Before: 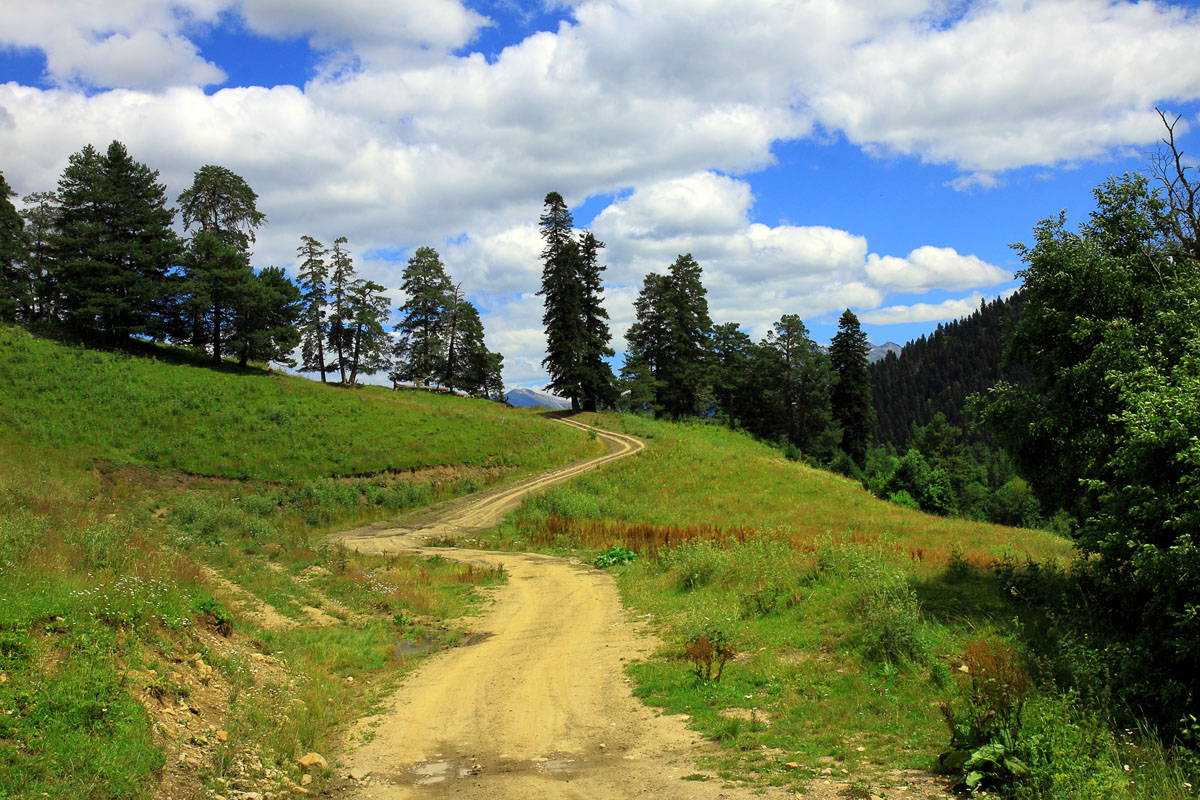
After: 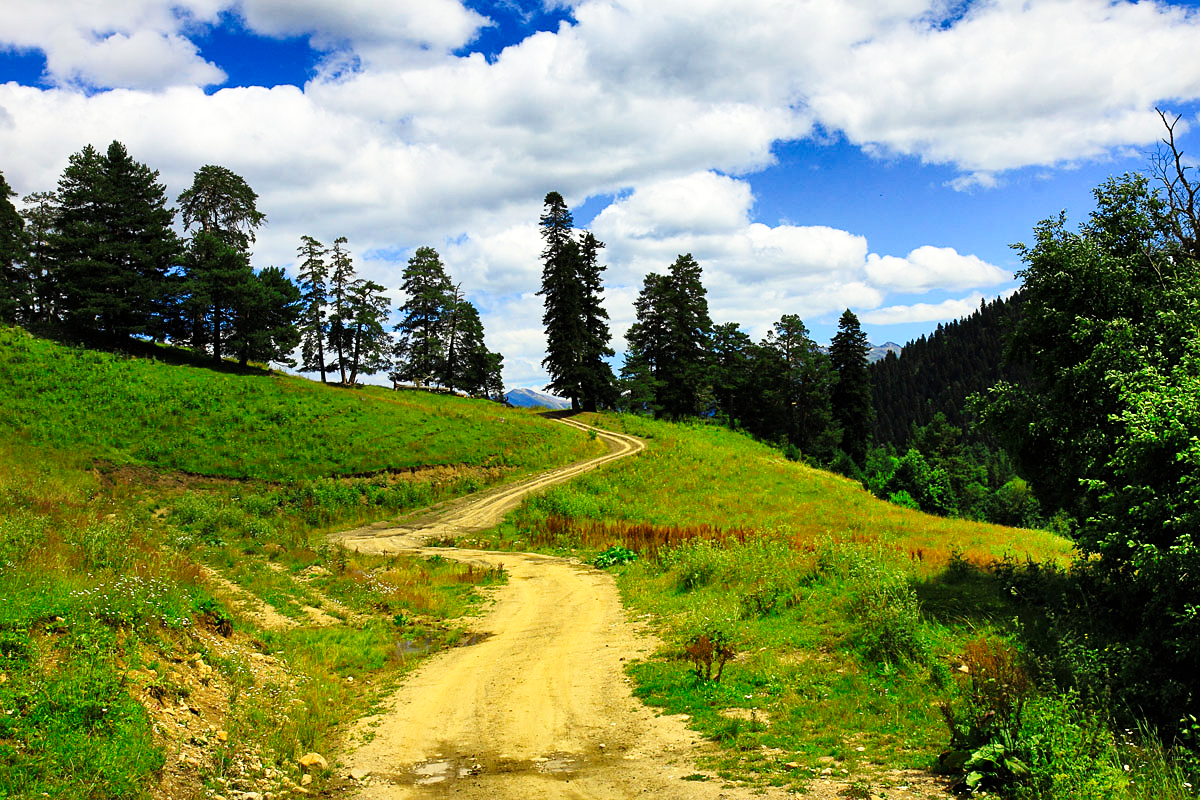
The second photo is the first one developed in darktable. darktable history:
sharpen: amount 0.202
shadows and highlights: low approximation 0.01, soften with gaussian
tone curve: curves: ch0 [(0, 0) (0.074, 0.04) (0.157, 0.1) (0.472, 0.515) (0.635, 0.731) (0.768, 0.878) (0.899, 0.969) (1, 1)]; ch1 [(0, 0) (0.08, 0.08) (0.3, 0.3) (0.5, 0.5) (0.539, 0.558) (0.586, 0.658) (0.69, 0.787) (0.92, 0.92) (1, 1)]; ch2 [(0, 0) (0.08, 0.08) (0.3, 0.3) (0.5, 0.5) (0.543, 0.597) (0.597, 0.679) (0.92, 0.92) (1, 1)], preserve colors none
local contrast: mode bilateral grid, contrast 15, coarseness 36, detail 104%, midtone range 0.2
contrast brightness saturation: contrast -0.01, brightness -0.009, saturation 0.033
